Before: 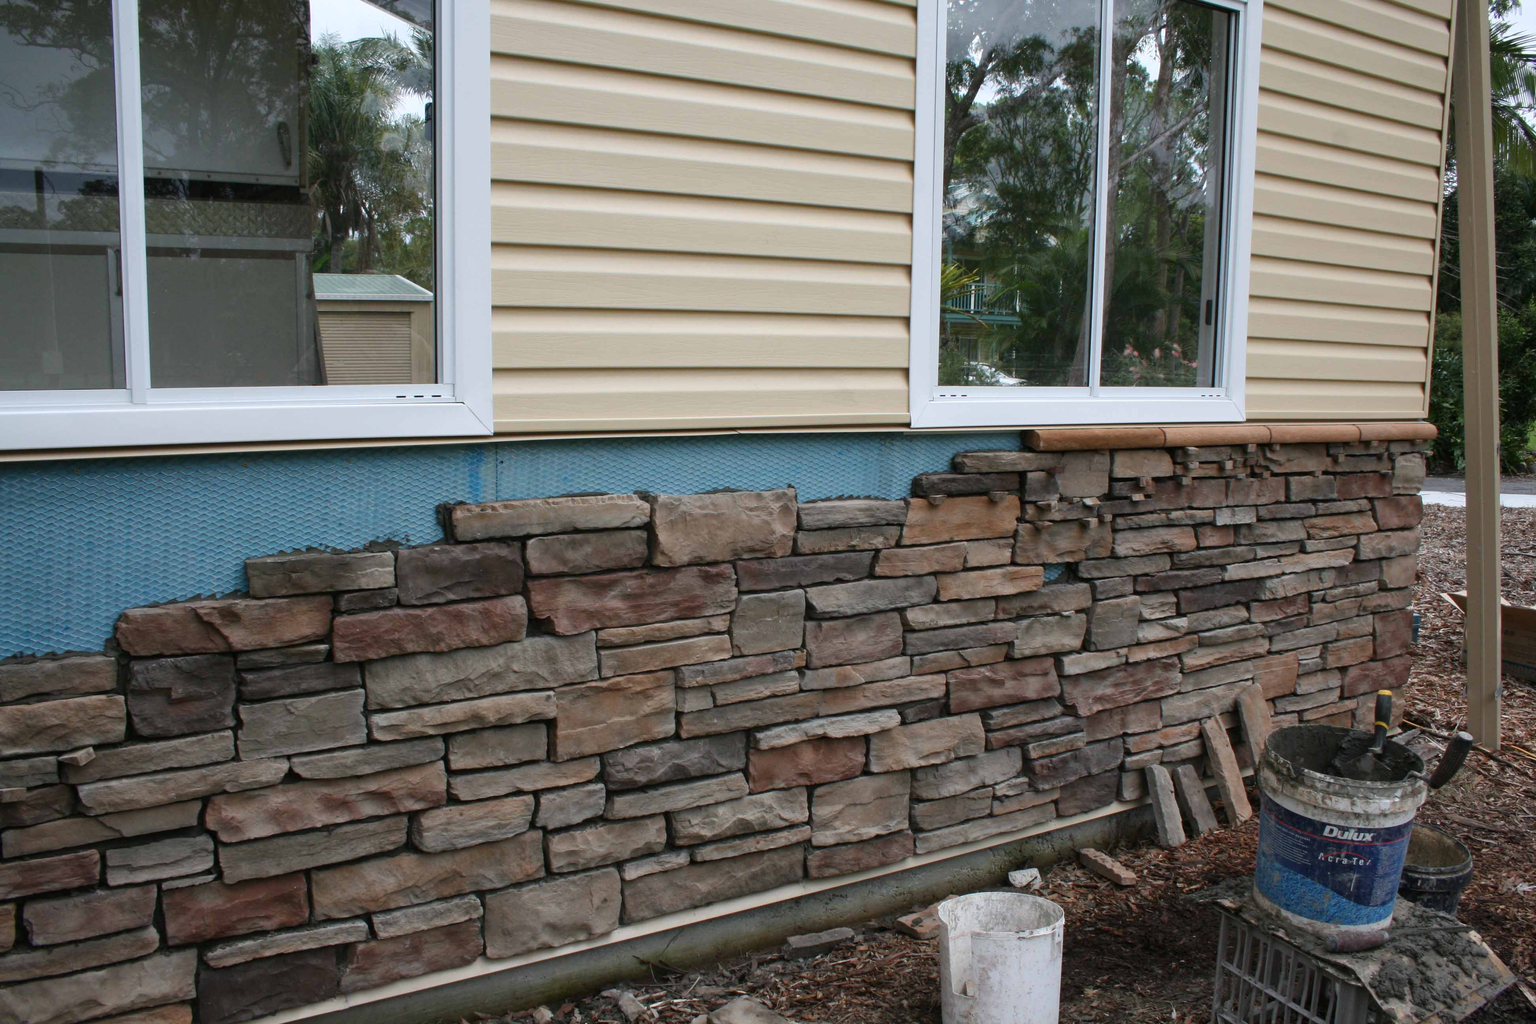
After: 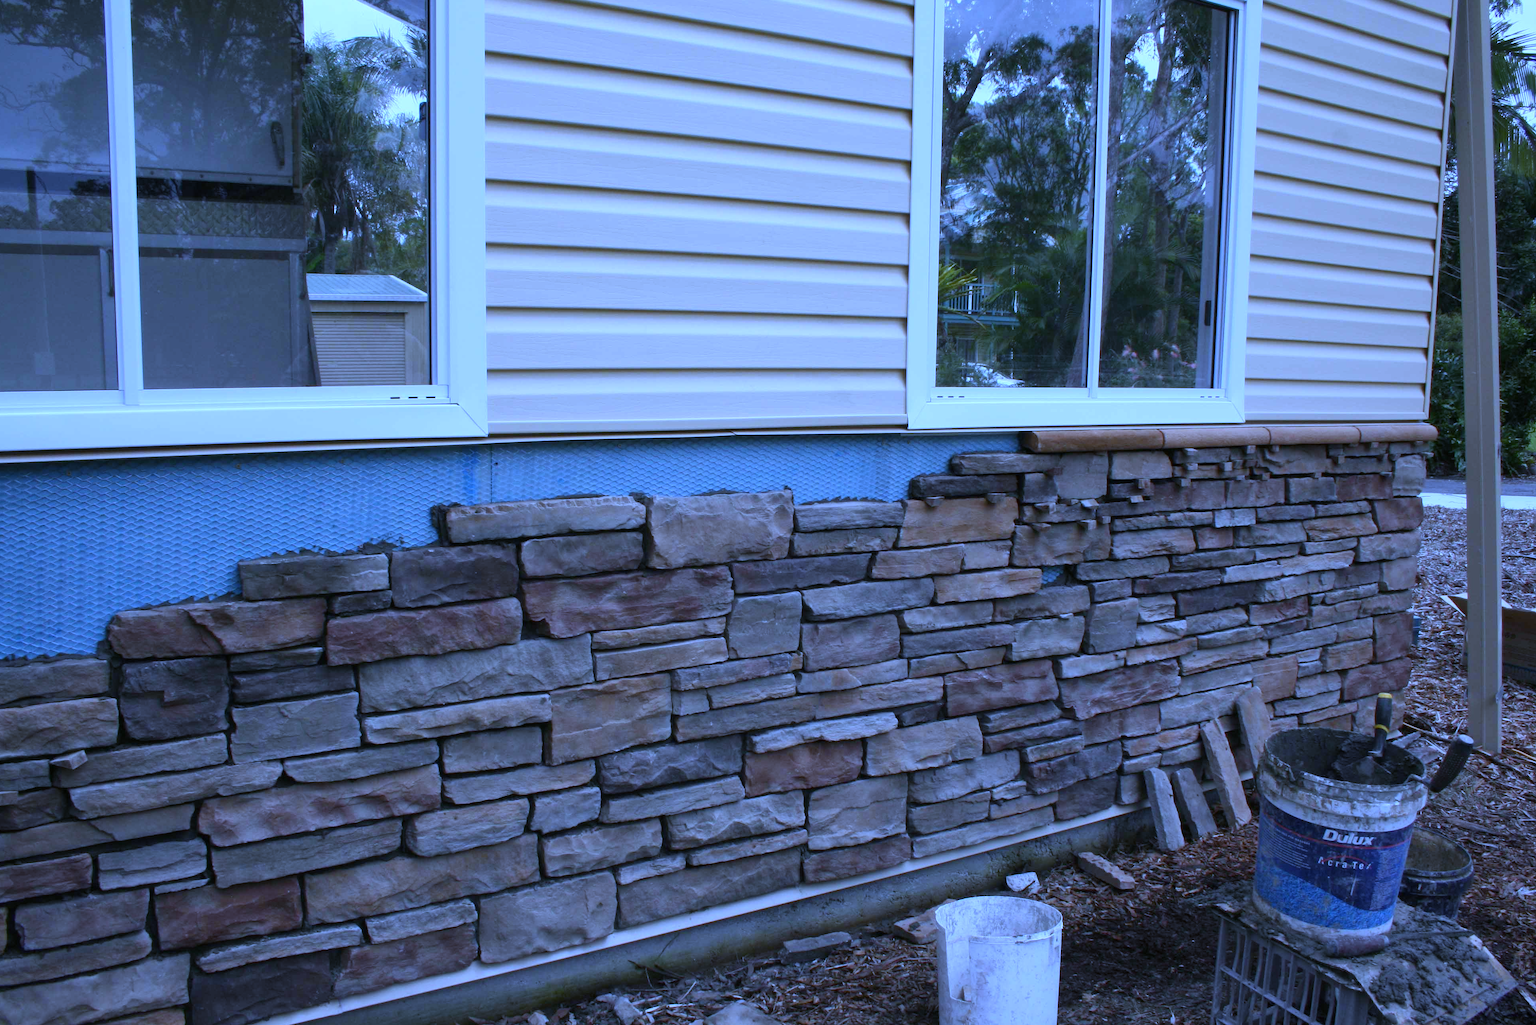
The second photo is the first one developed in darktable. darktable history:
crop and rotate: left 0.614%, top 0.179%, bottom 0.309%
white balance: red 0.766, blue 1.537
